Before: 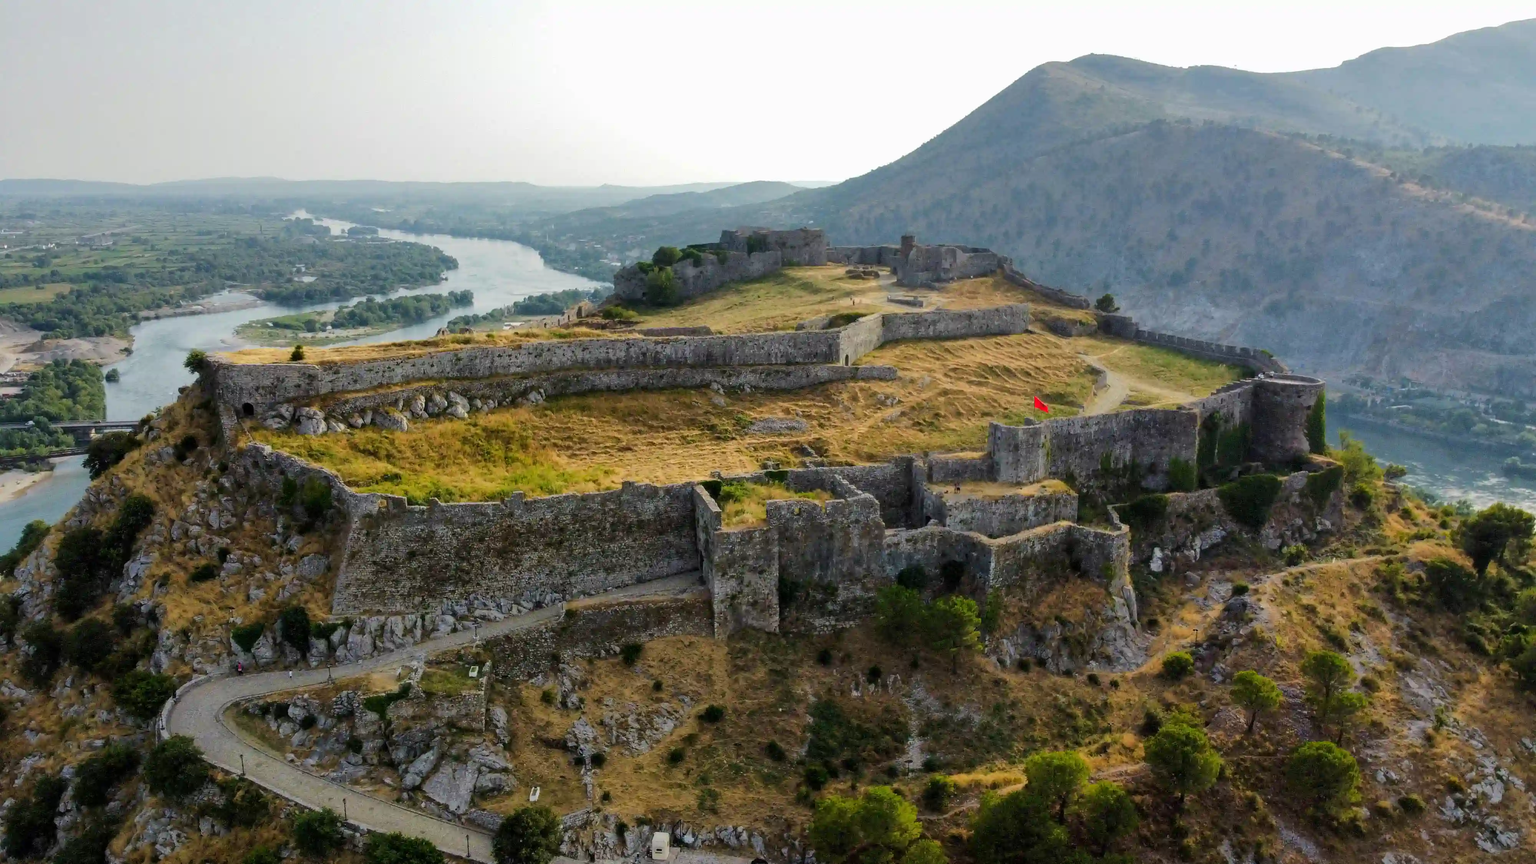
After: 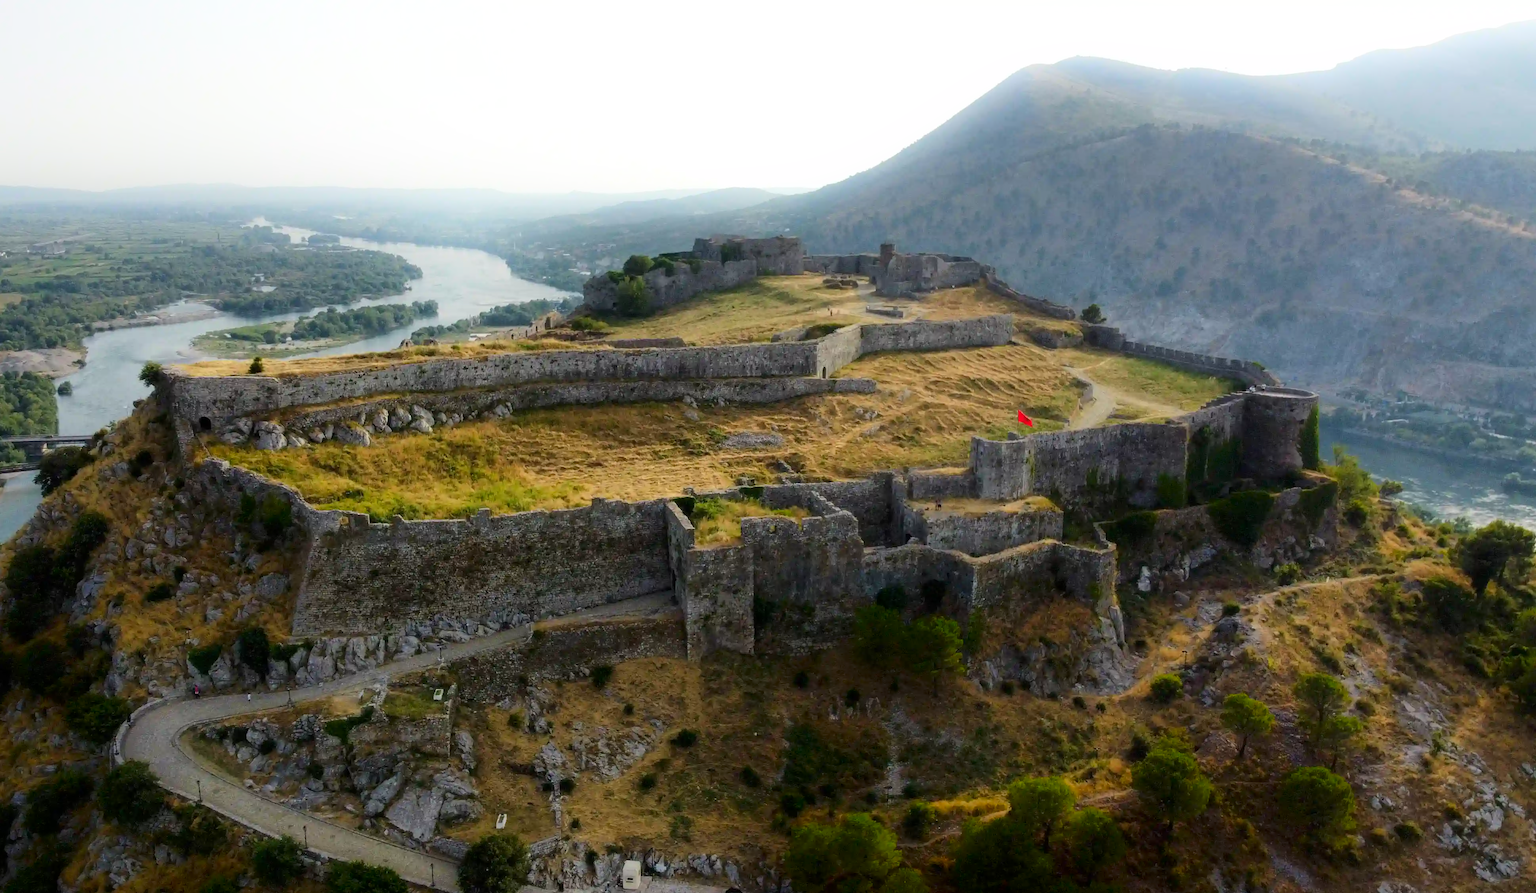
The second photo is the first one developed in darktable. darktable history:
crop and rotate: left 3.263%
shadows and highlights: shadows -53.78, highlights 87.76, soften with gaussian
